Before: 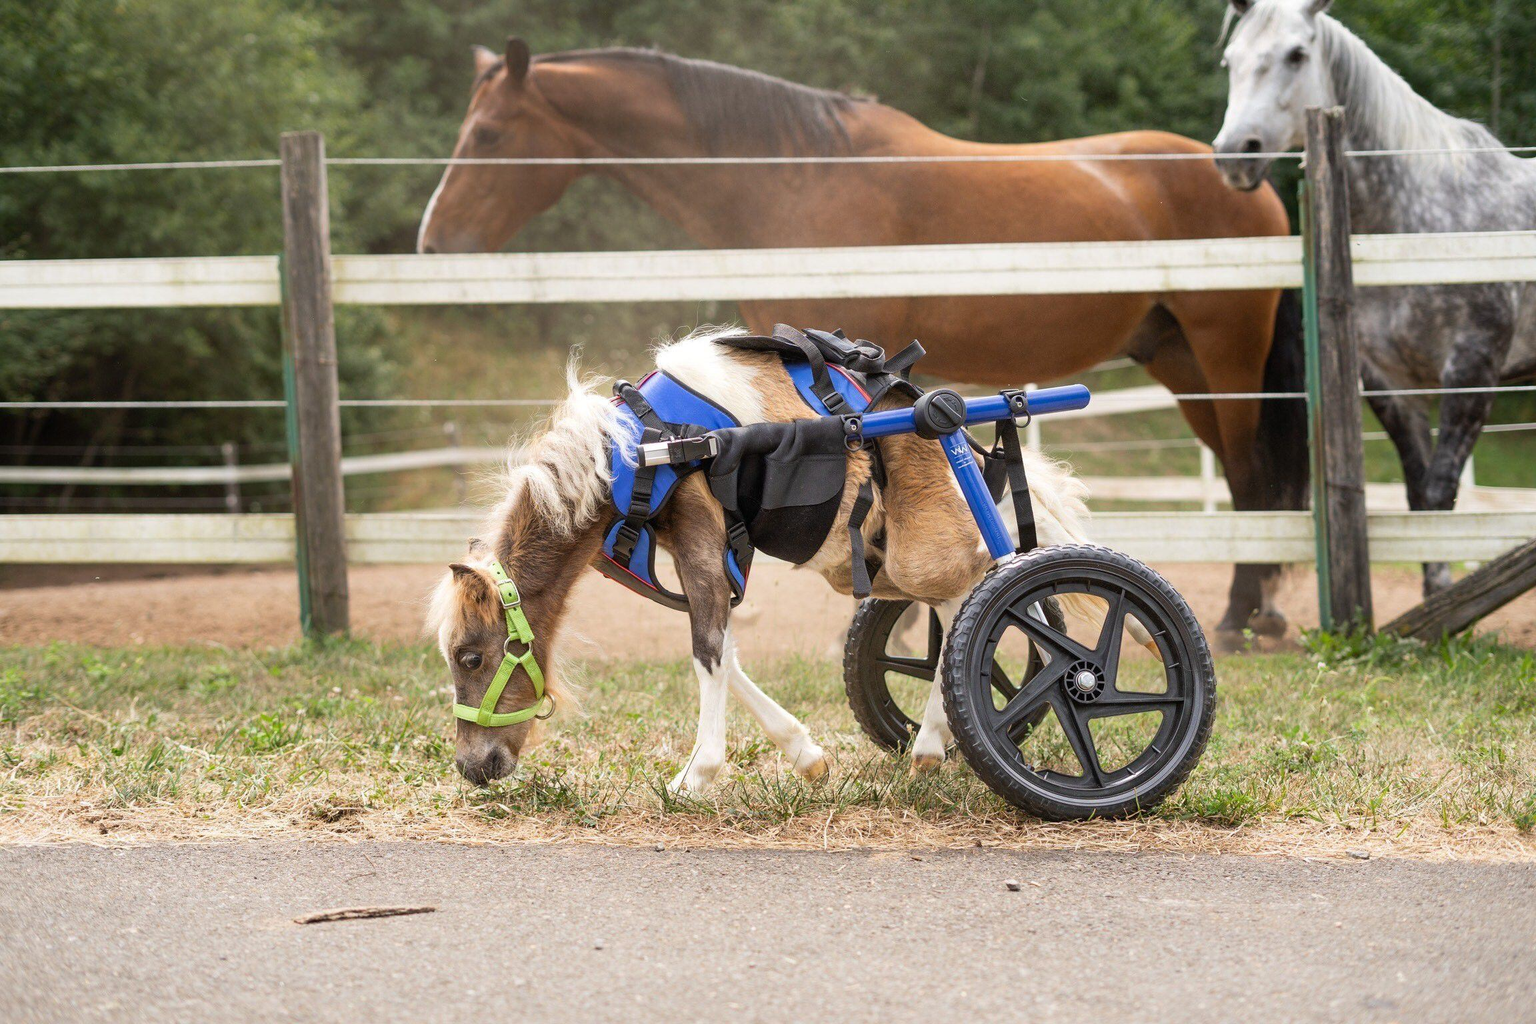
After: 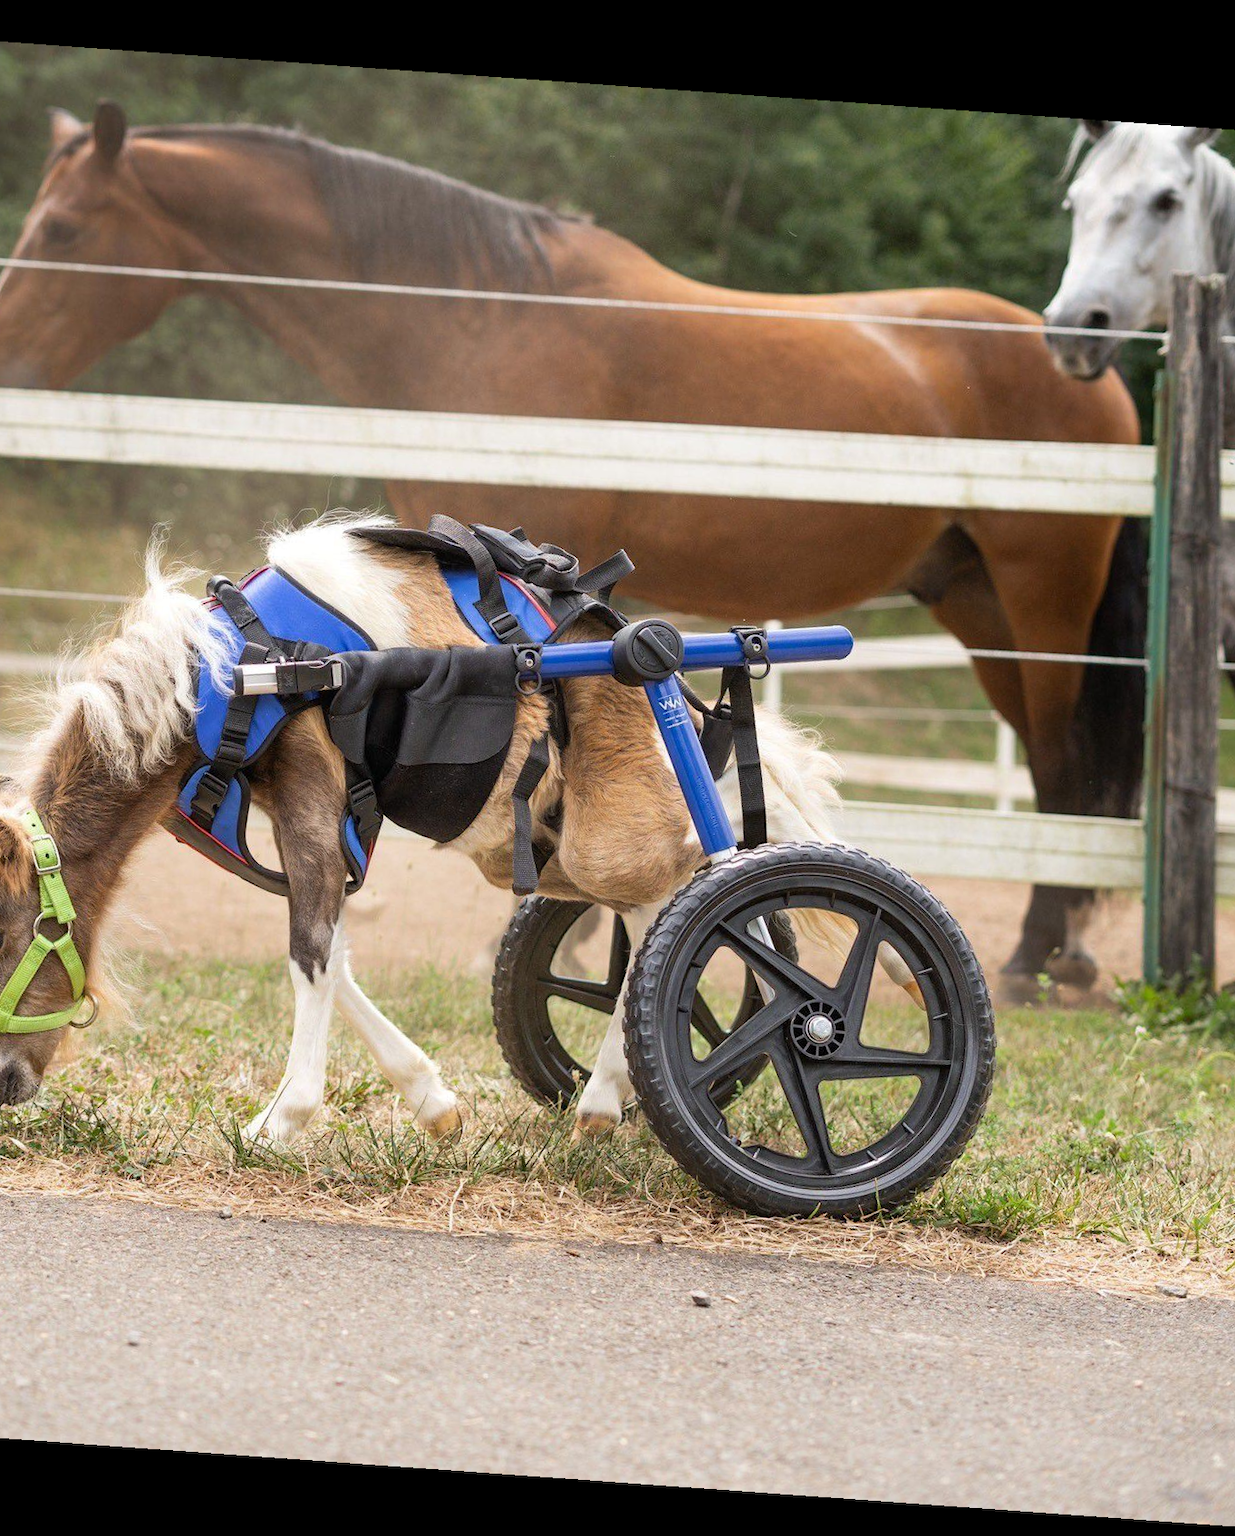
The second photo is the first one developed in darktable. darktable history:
rotate and perspective: rotation 4.1°, automatic cropping off
crop: left 31.458%, top 0%, right 11.876%
